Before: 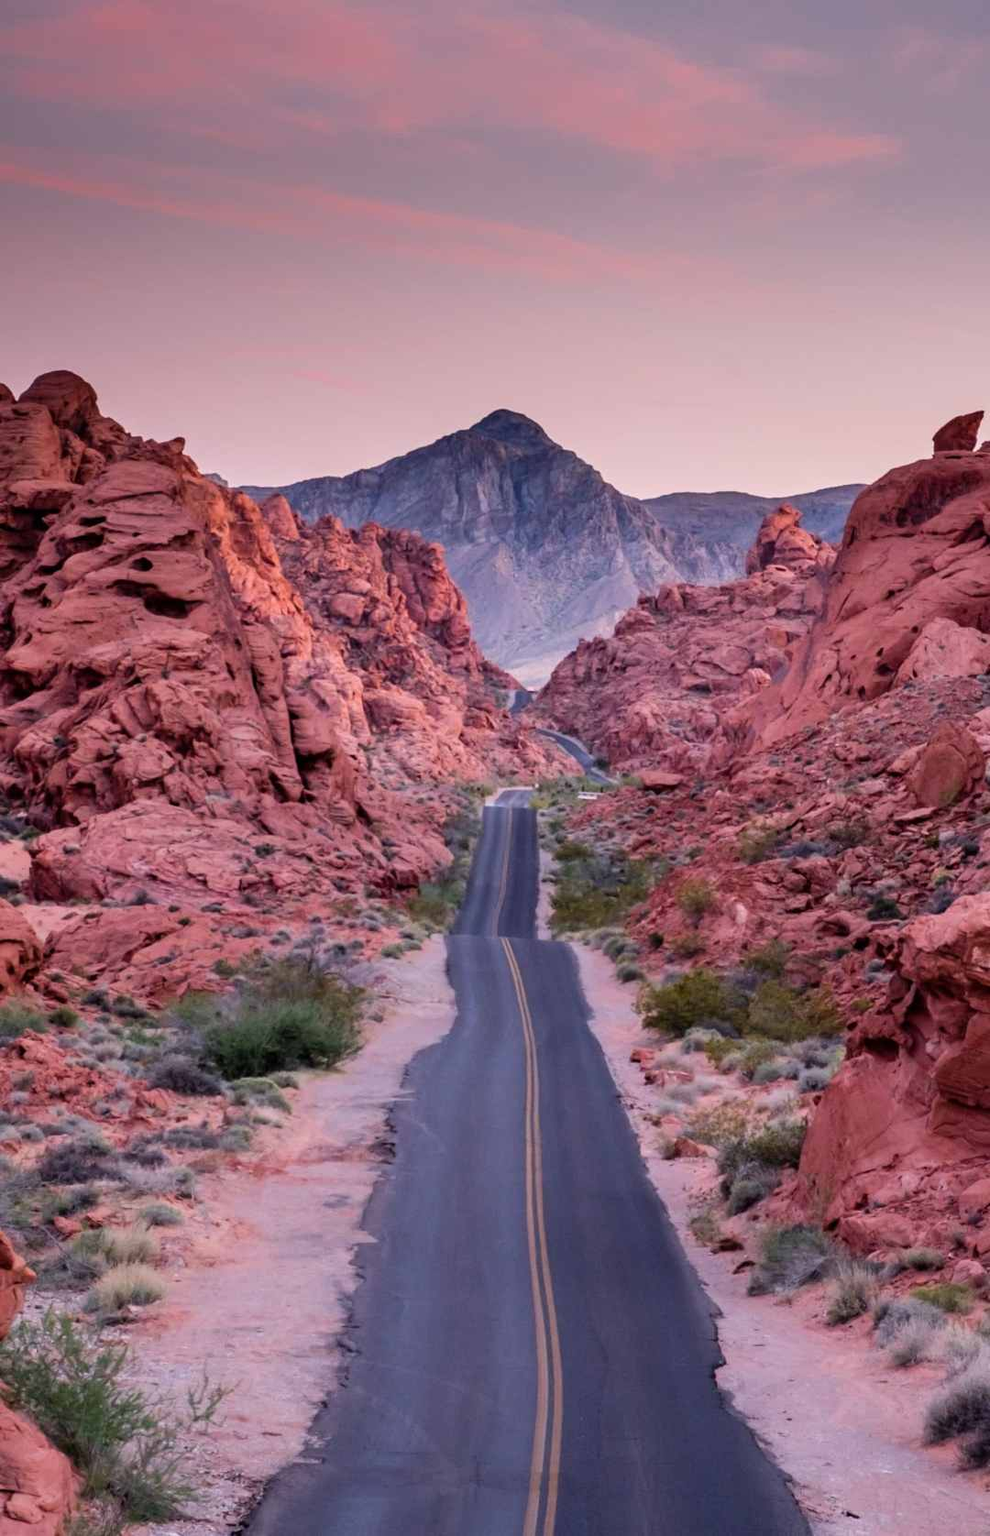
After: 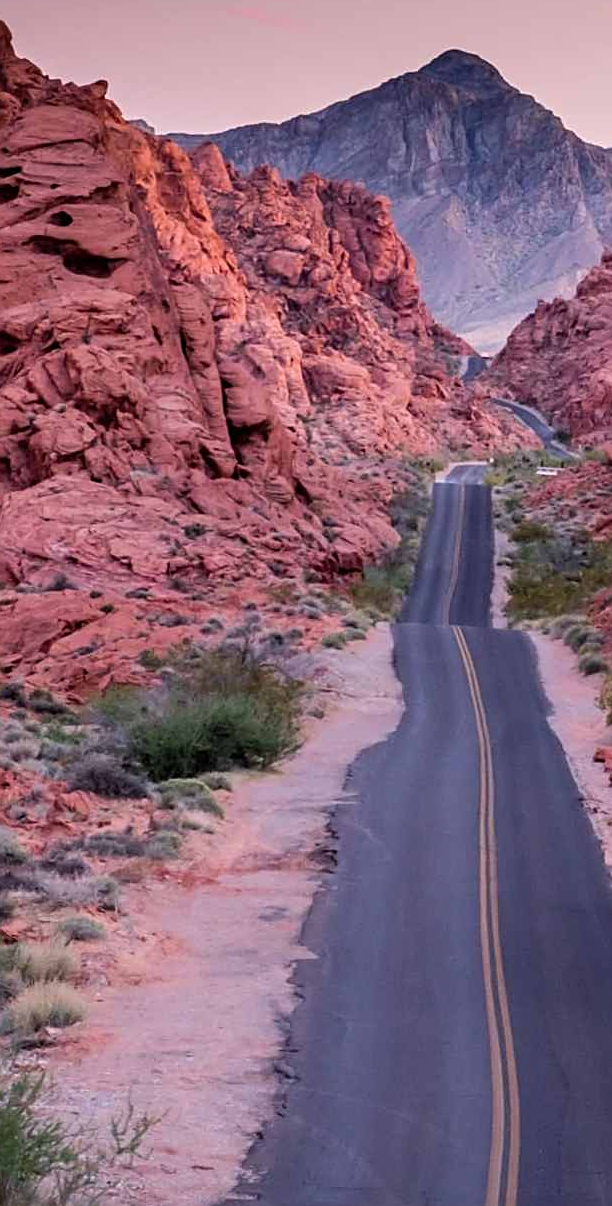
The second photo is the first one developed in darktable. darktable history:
sharpen: on, module defaults
crop: left 8.716%, top 23.74%, right 34.586%, bottom 4.27%
